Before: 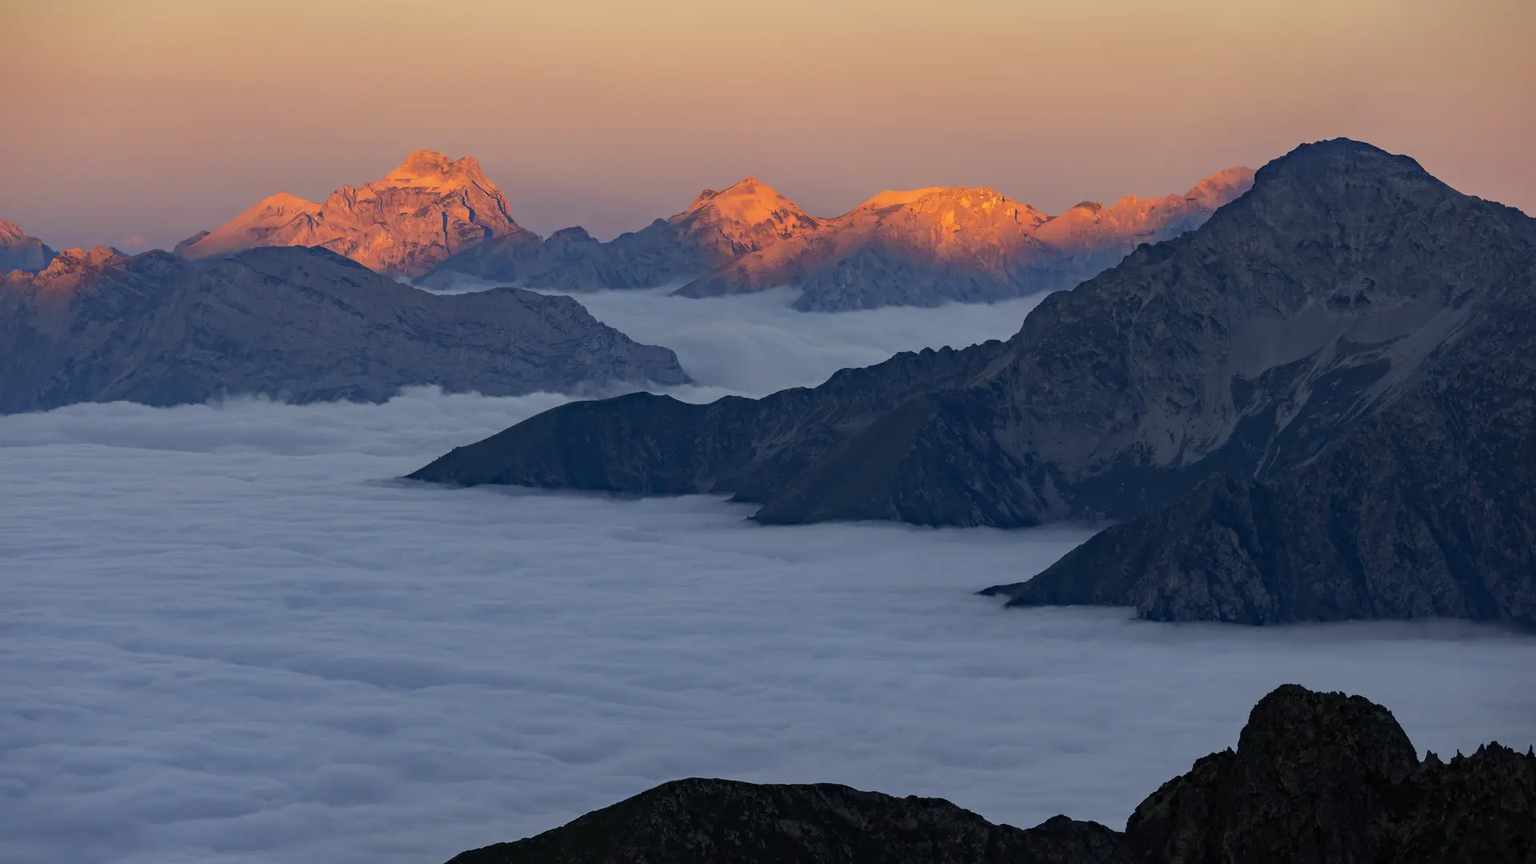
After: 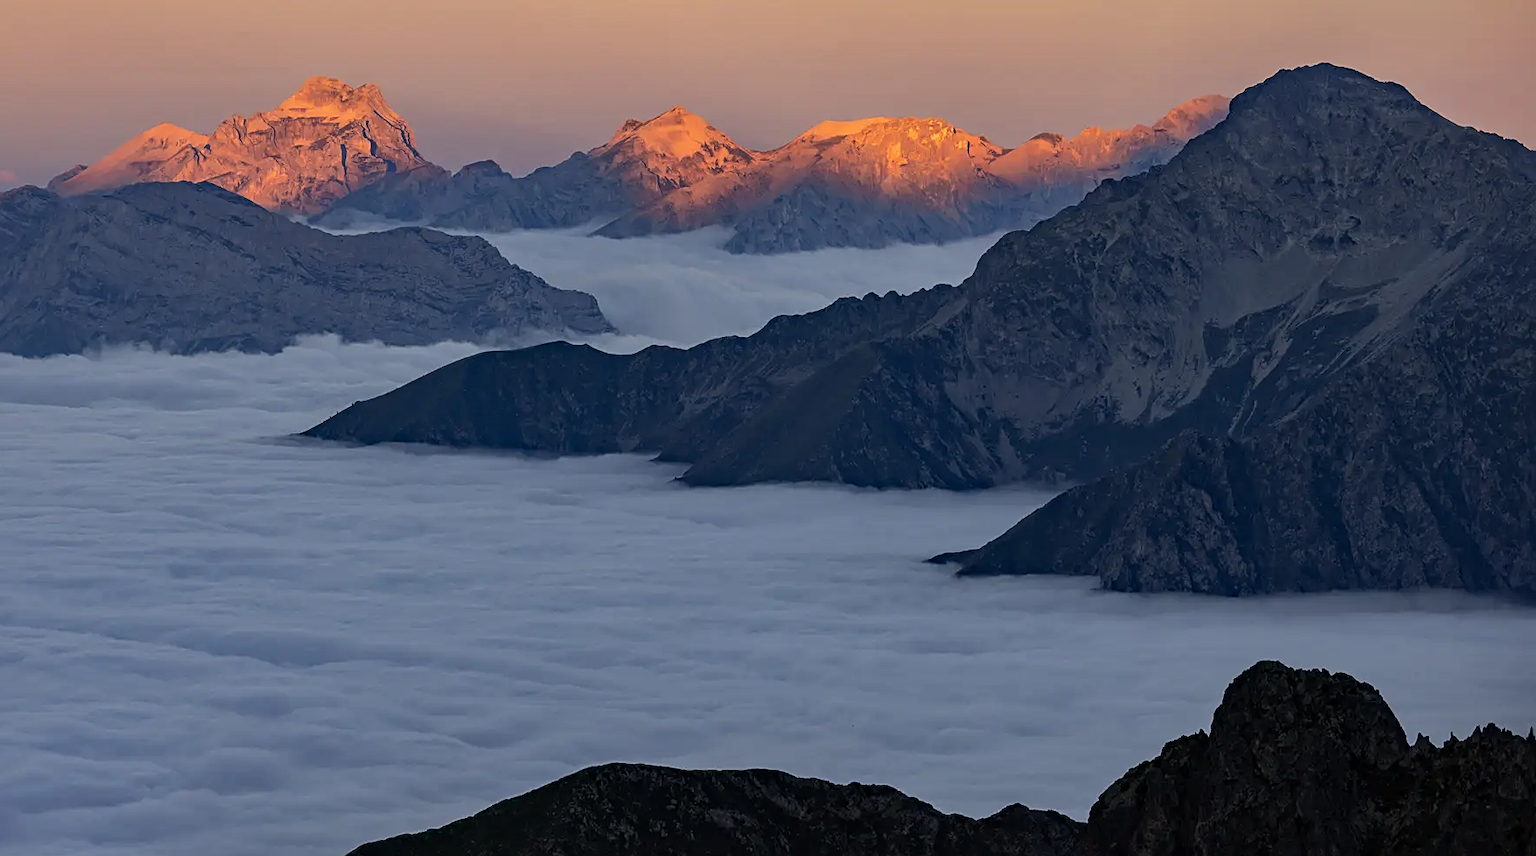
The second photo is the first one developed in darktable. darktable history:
crop and rotate: left 8.518%, top 9.337%
sharpen: on, module defaults
local contrast: mode bilateral grid, contrast 20, coarseness 51, detail 128%, midtone range 0.2
